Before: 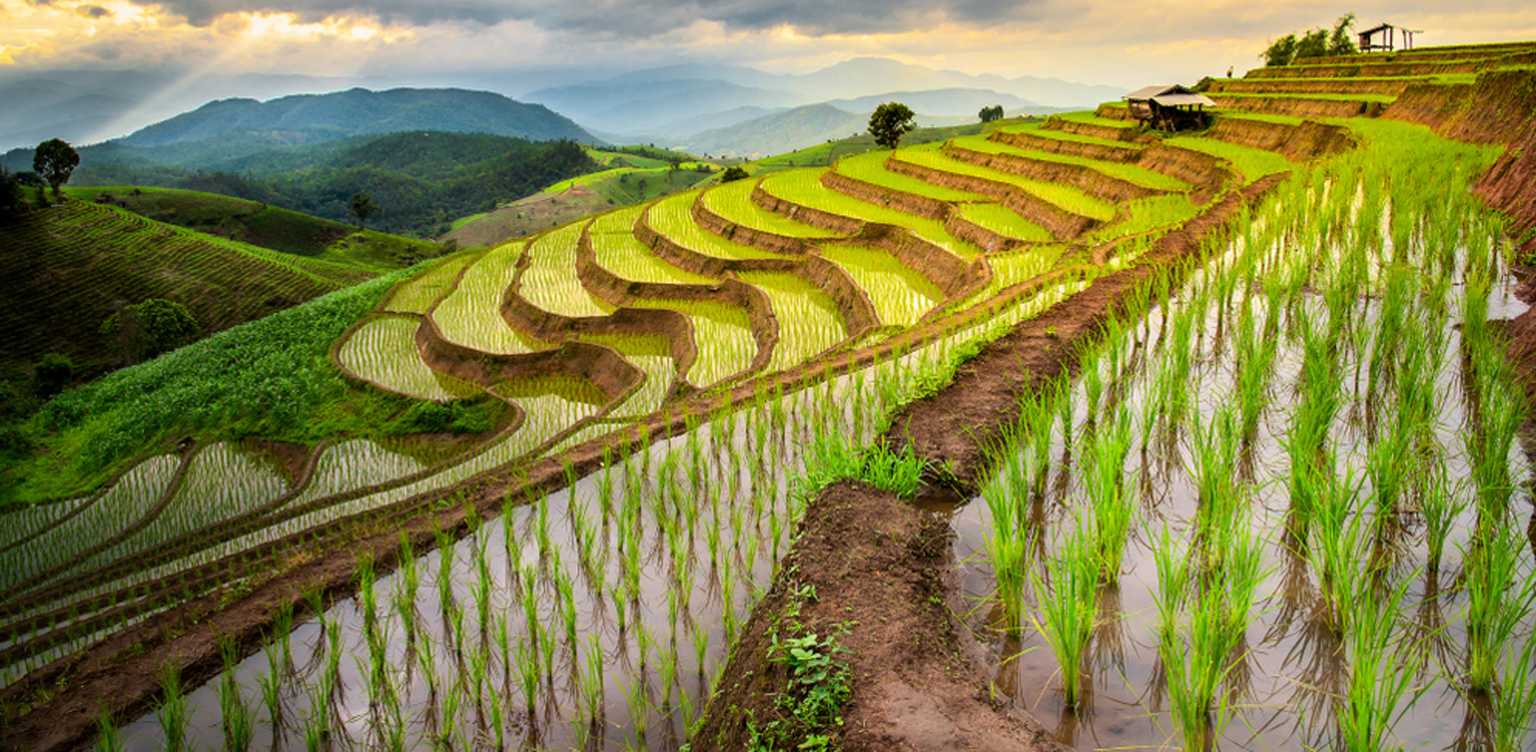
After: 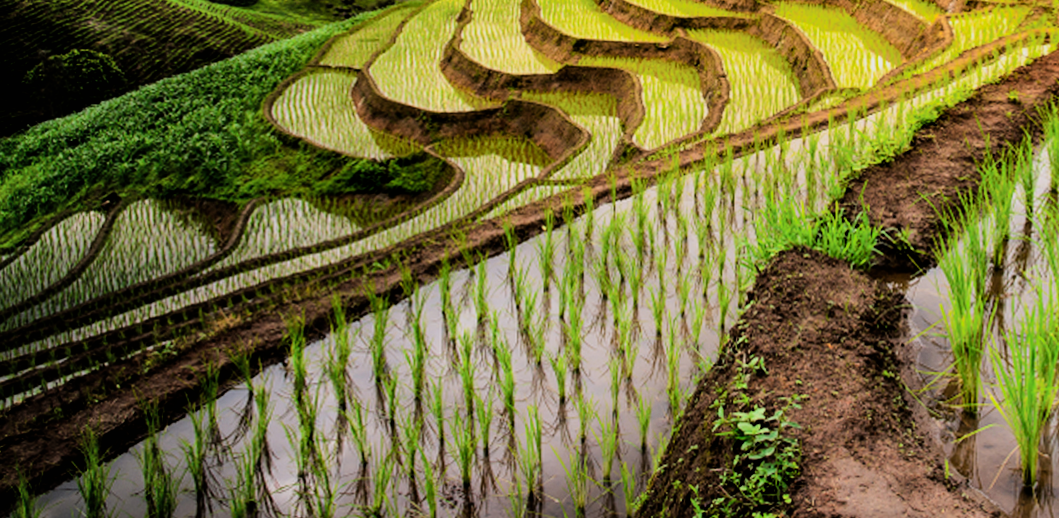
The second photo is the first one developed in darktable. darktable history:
crop and rotate: angle -0.82°, left 3.85%, top 31.828%, right 27.992%
shadows and highlights: shadows 35, highlights -35, soften with gaussian
filmic rgb: black relative exposure -5 EV, hardness 2.88, contrast 1.4, highlights saturation mix -30%
